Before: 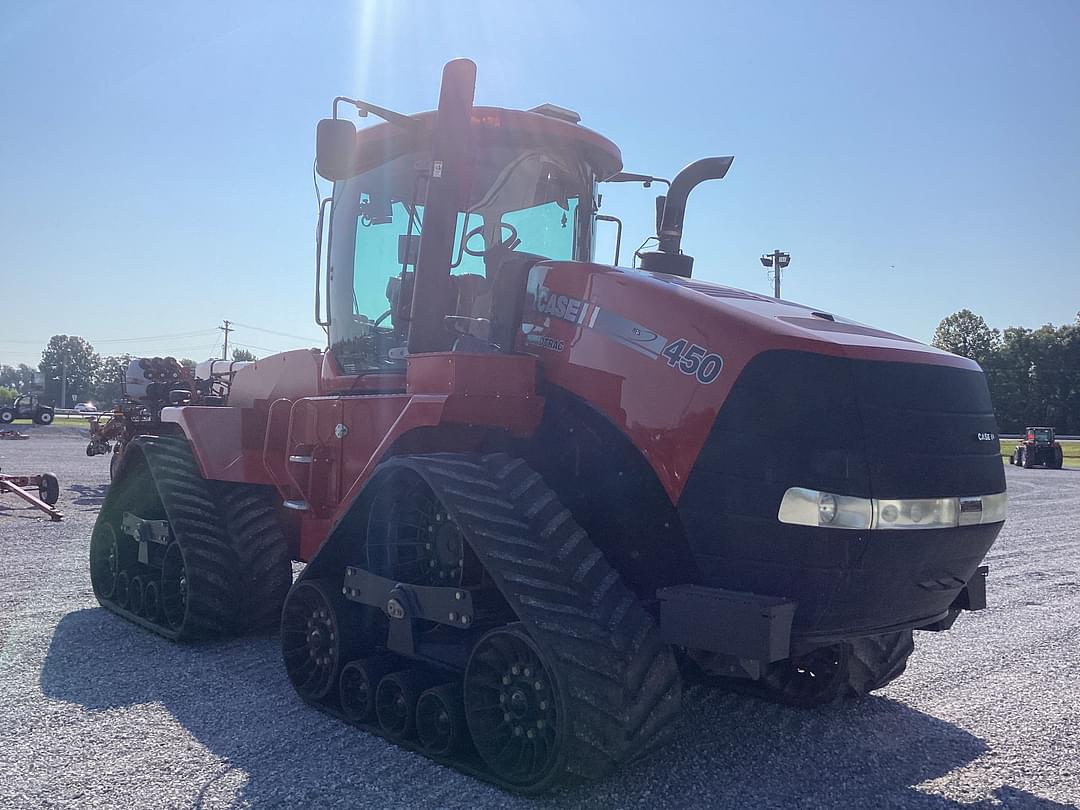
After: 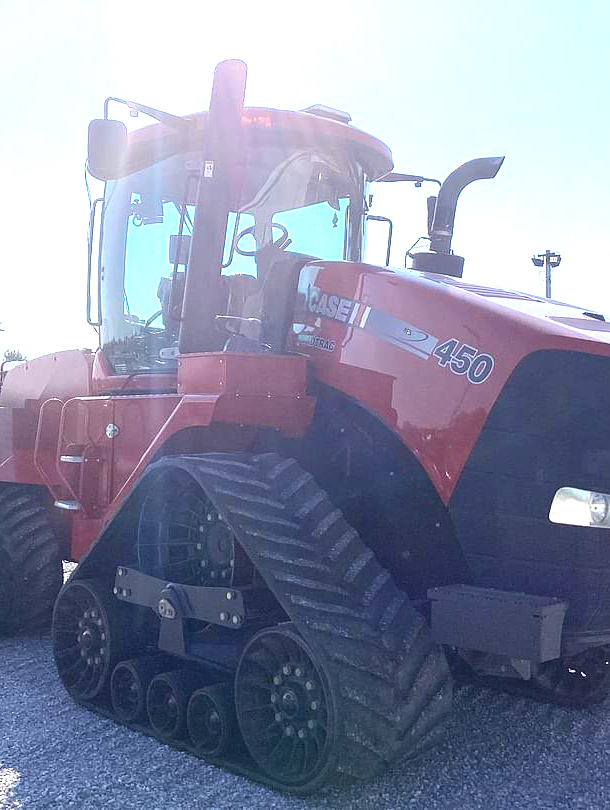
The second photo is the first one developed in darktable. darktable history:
exposure: black level correction 0, exposure 1.291 EV, compensate highlight preservation false
crop: left 21.215%, right 22.301%
